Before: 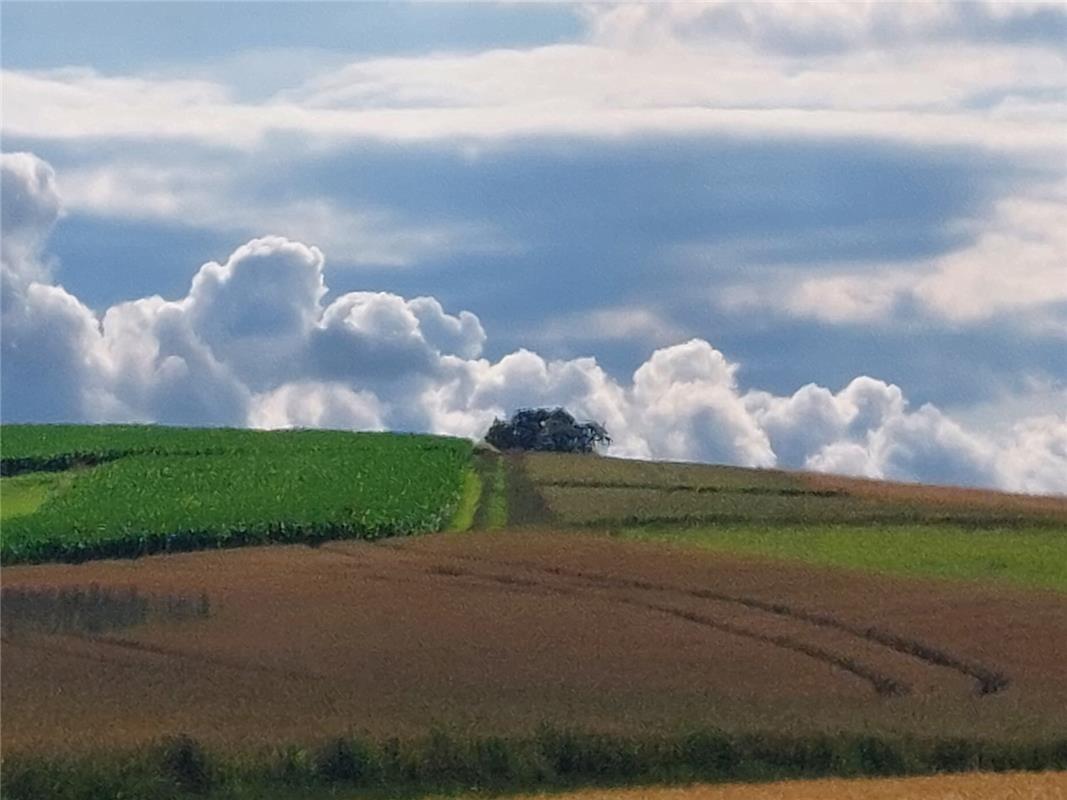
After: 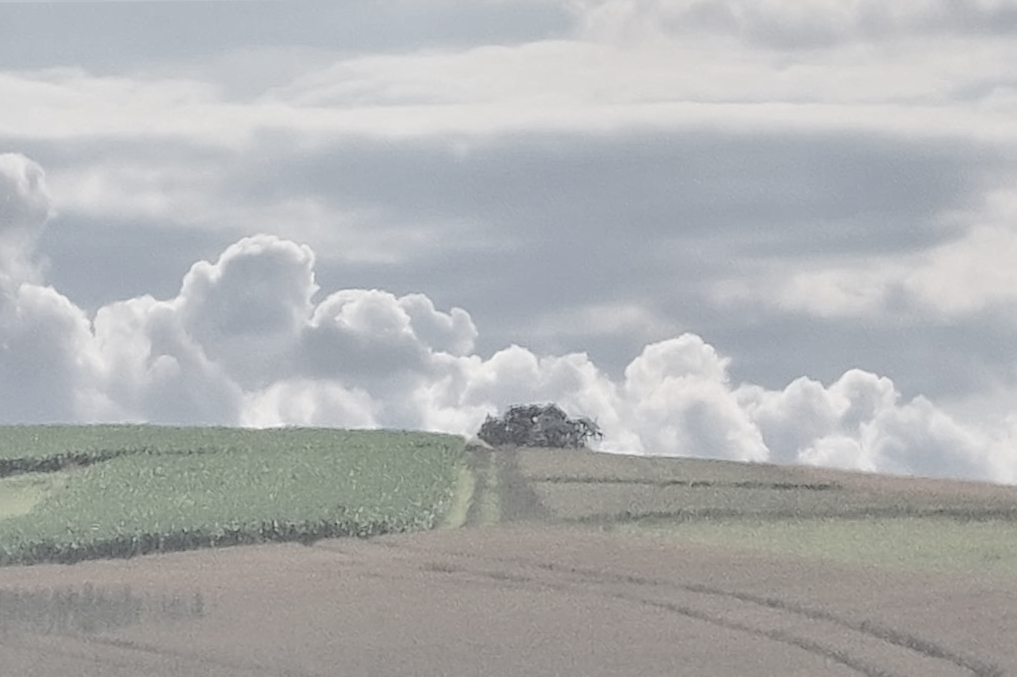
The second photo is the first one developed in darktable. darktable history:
shadows and highlights: soften with gaussian
crop and rotate: angle 0.545°, left 0.202%, right 3.256%, bottom 14.284%
contrast brightness saturation: contrast -0.315, brightness 0.738, saturation -0.761
local contrast: detail 134%, midtone range 0.749
sharpen: amount 0.204
